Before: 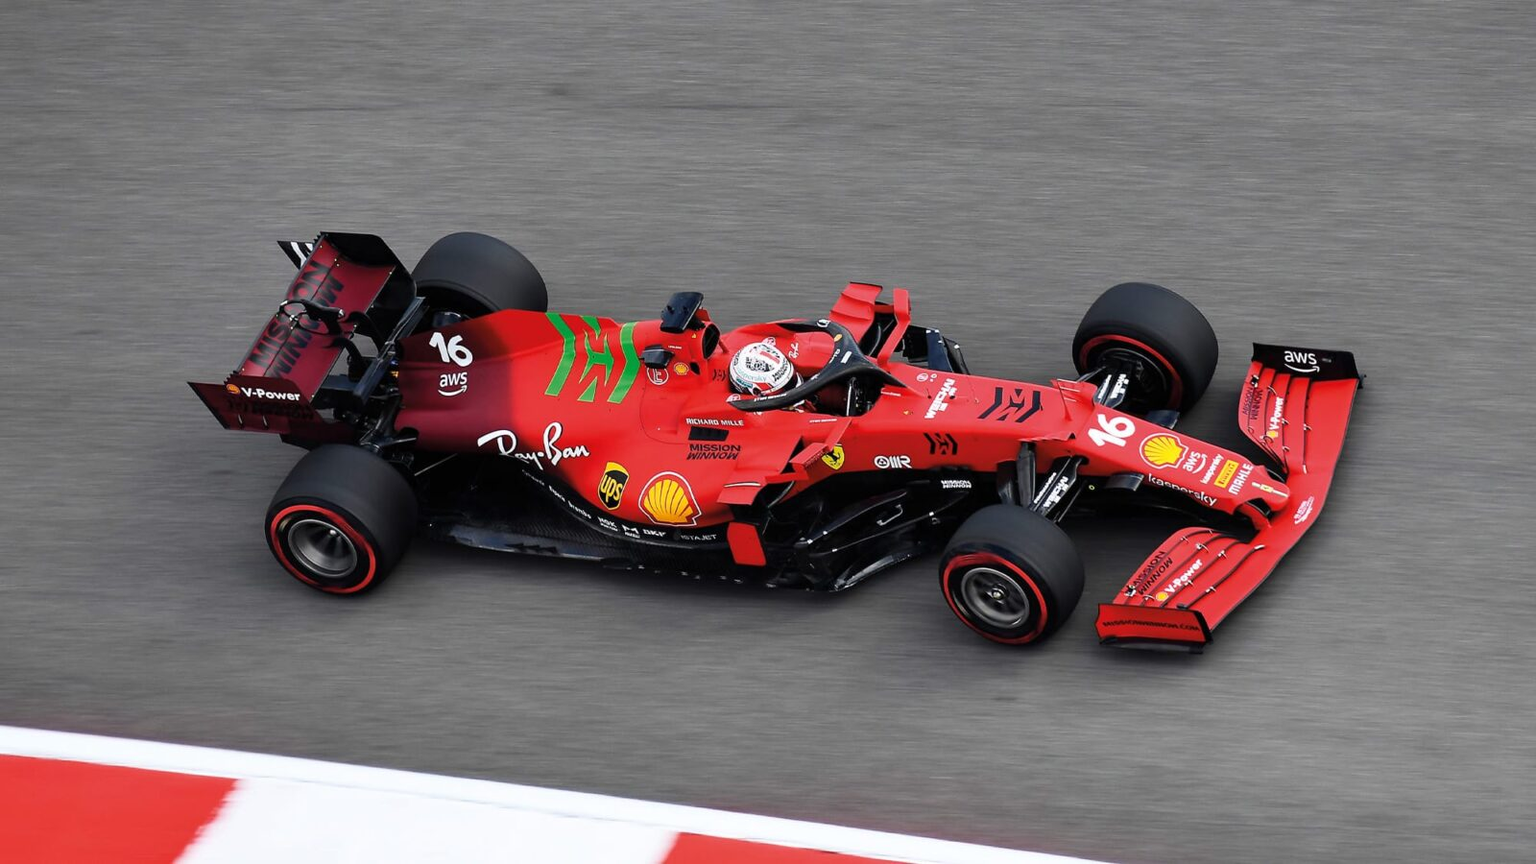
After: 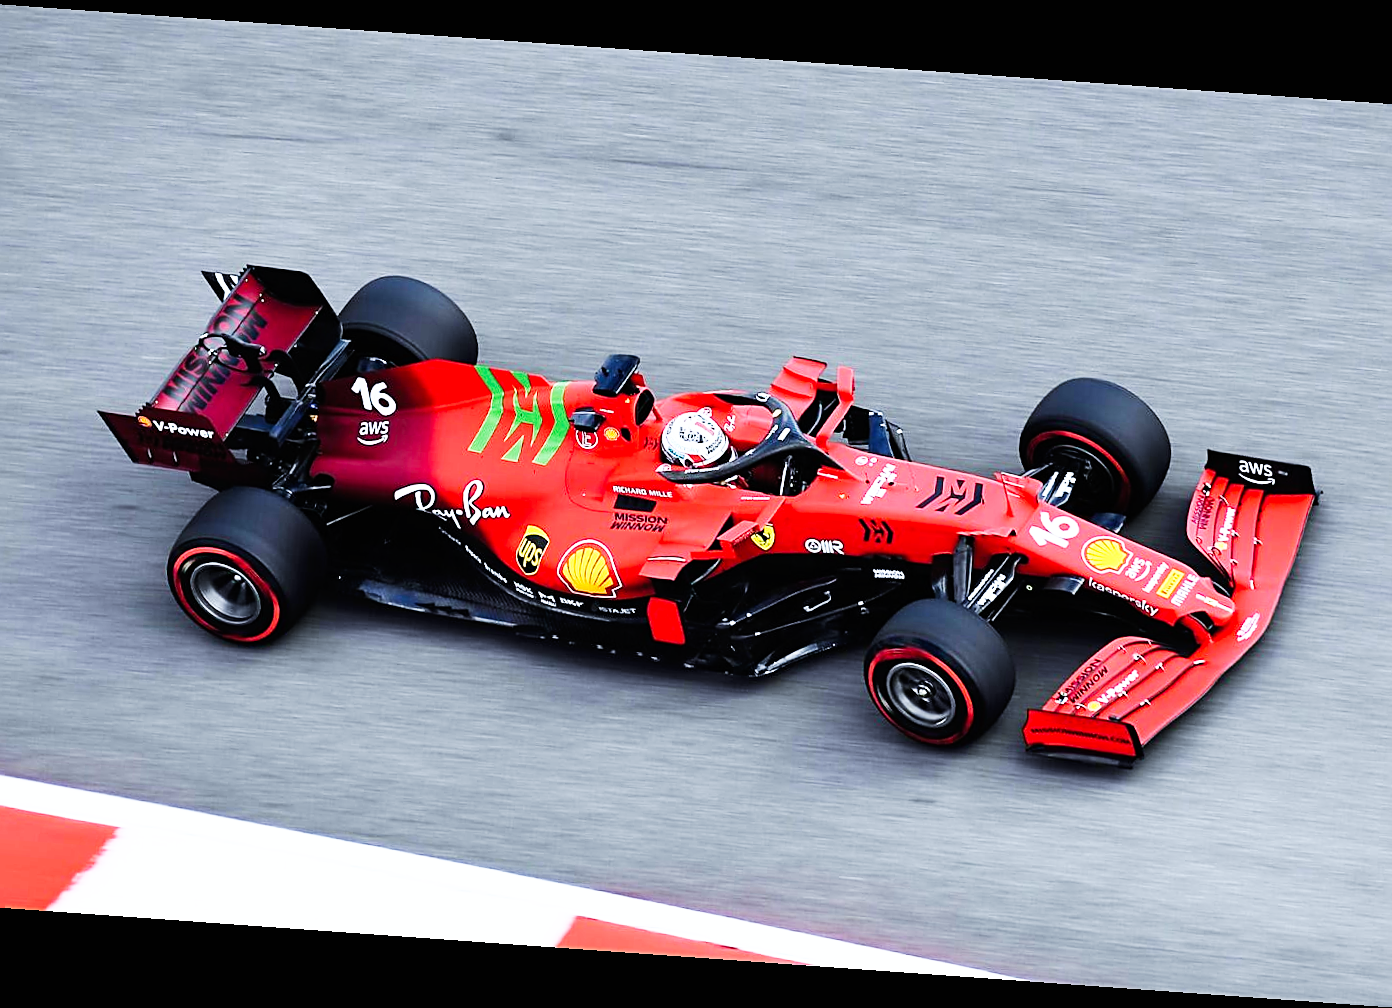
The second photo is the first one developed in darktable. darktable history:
crop: left 8.026%, right 7.374%
rotate and perspective: rotation 4.1°, automatic cropping off
sharpen: on, module defaults
base curve: curves: ch0 [(0, 0) (0.007, 0.004) (0.027, 0.03) (0.046, 0.07) (0.207, 0.54) (0.442, 0.872) (0.673, 0.972) (1, 1)], preserve colors none
white balance: red 0.924, blue 1.095
